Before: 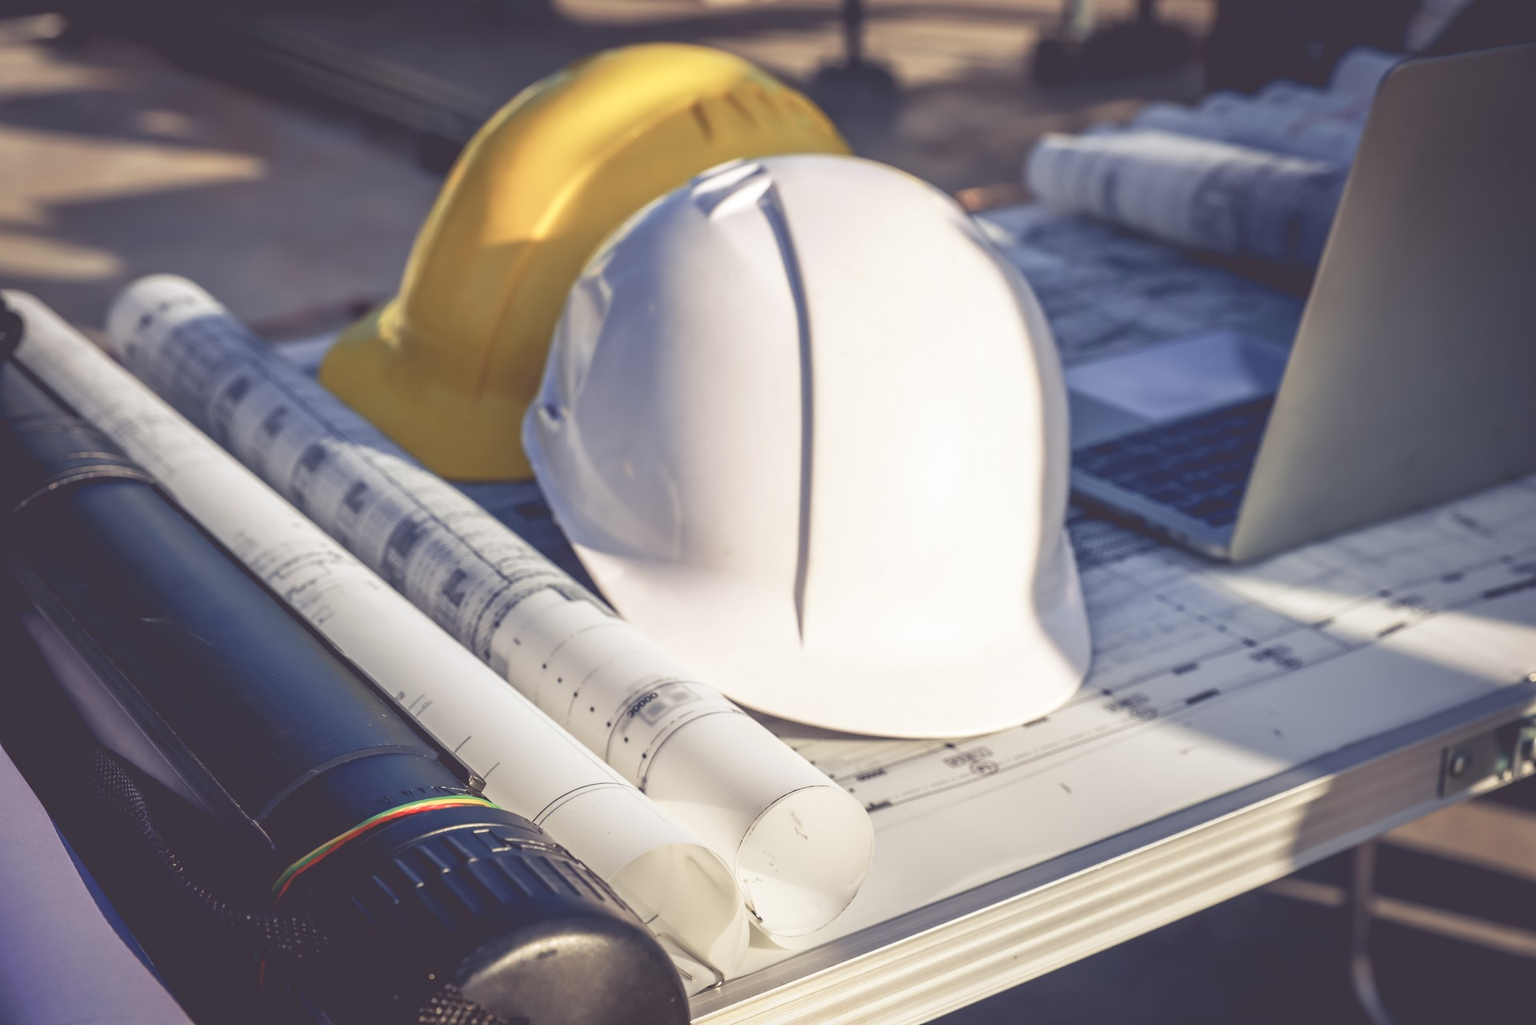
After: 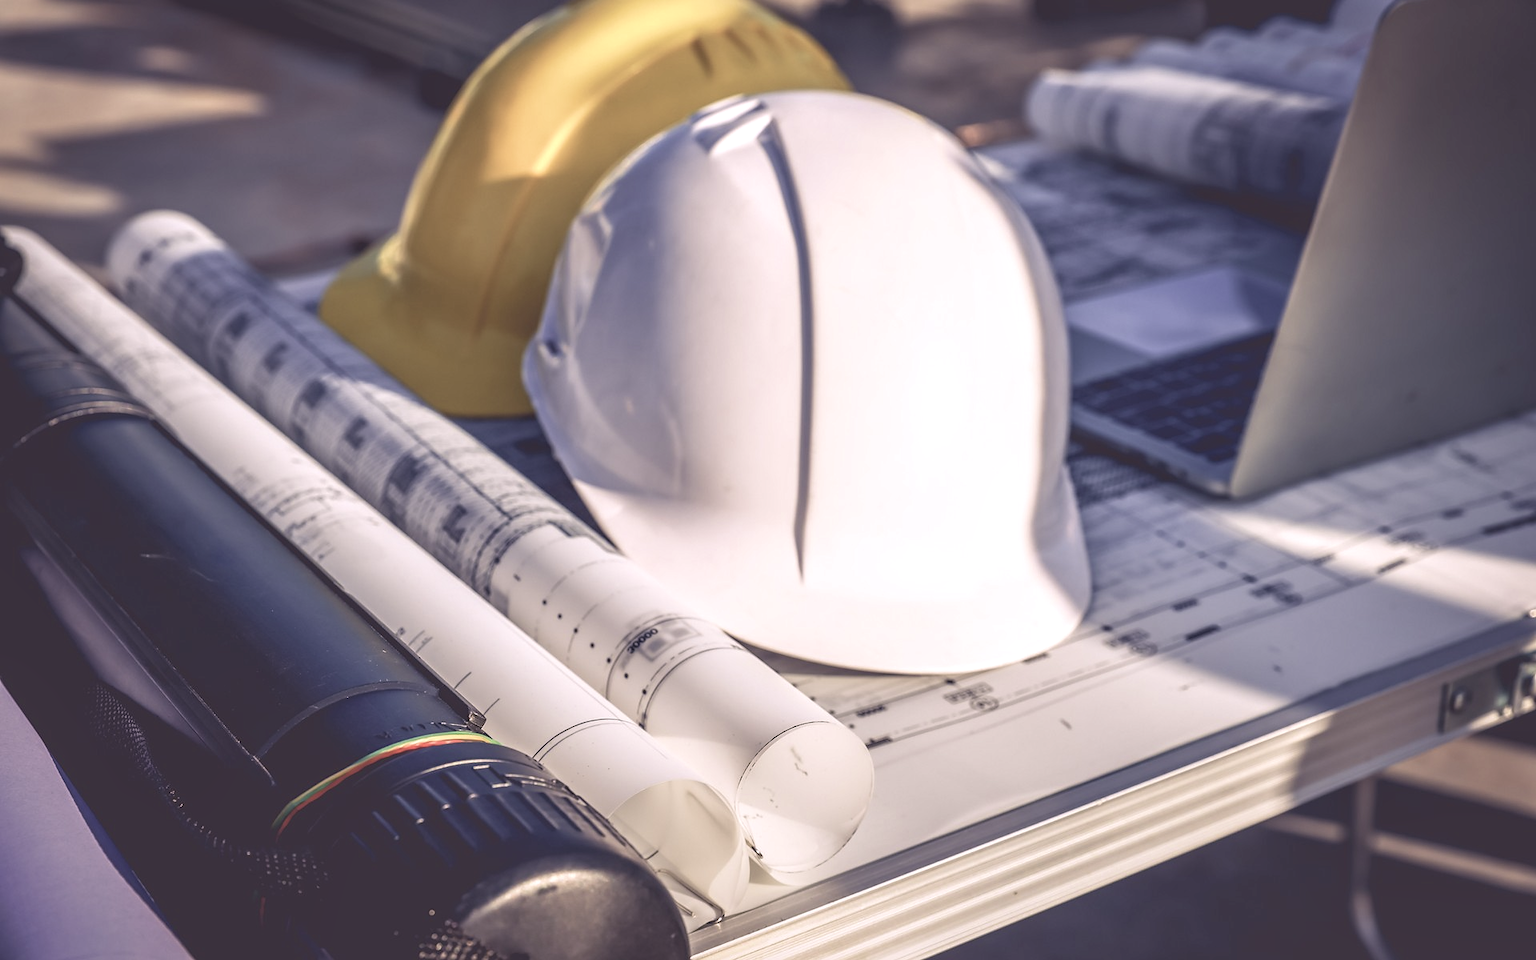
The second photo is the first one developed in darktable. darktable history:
crop and rotate: top 6.25%
white balance: red 0.984, blue 1.059
sharpen: radius 1, threshold 1
color correction: highlights a* 5.59, highlights b* 5.24, saturation 0.68
local contrast: detail 130%
velvia: on, module defaults
